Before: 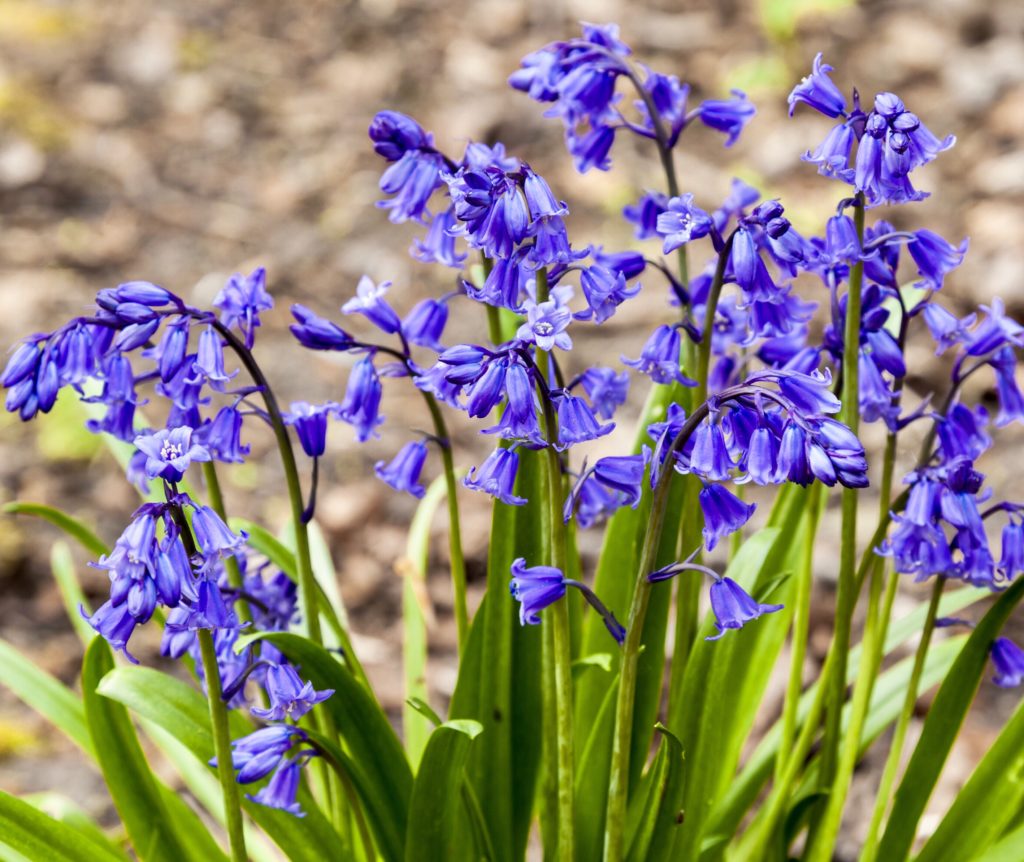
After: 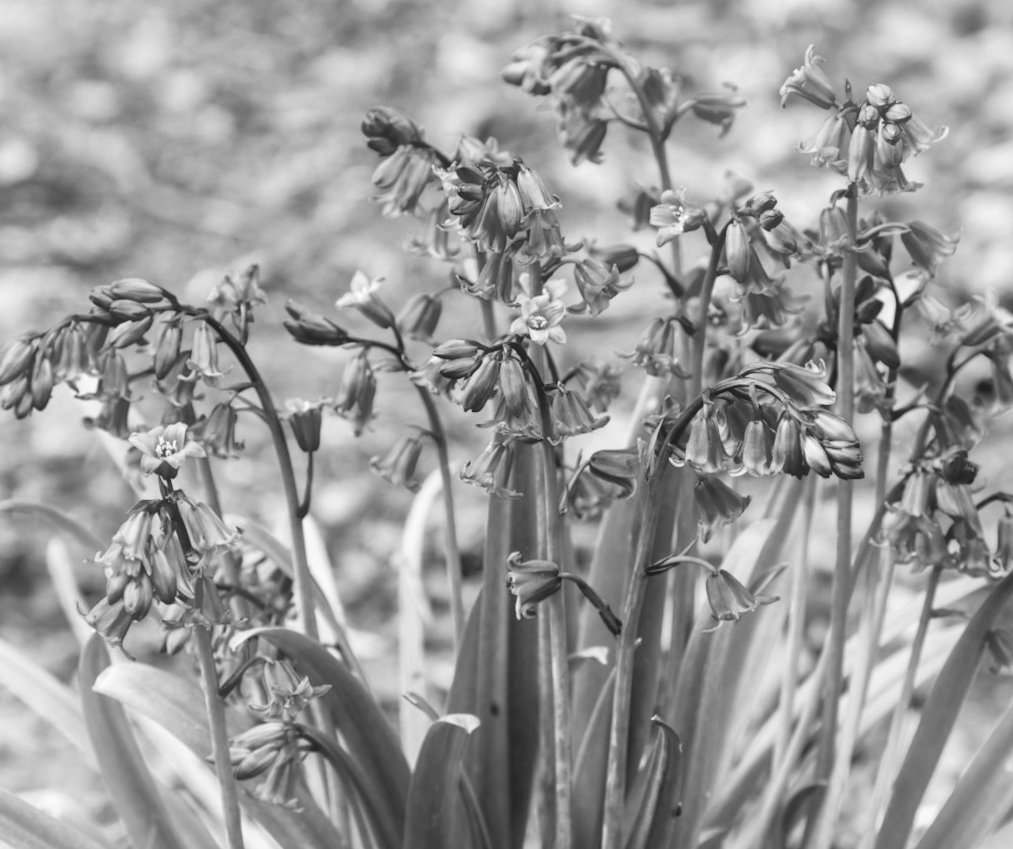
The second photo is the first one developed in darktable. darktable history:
rotate and perspective: rotation -0.45°, automatic cropping original format, crop left 0.008, crop right 0.992, crop top 0.012, crop bottom 0.988
contrast brightness saturation: saturation -1
color balance rgb: perceptual saturation grading › global saturation 20%, global vibrance 20%
bloom: on, module defaults
